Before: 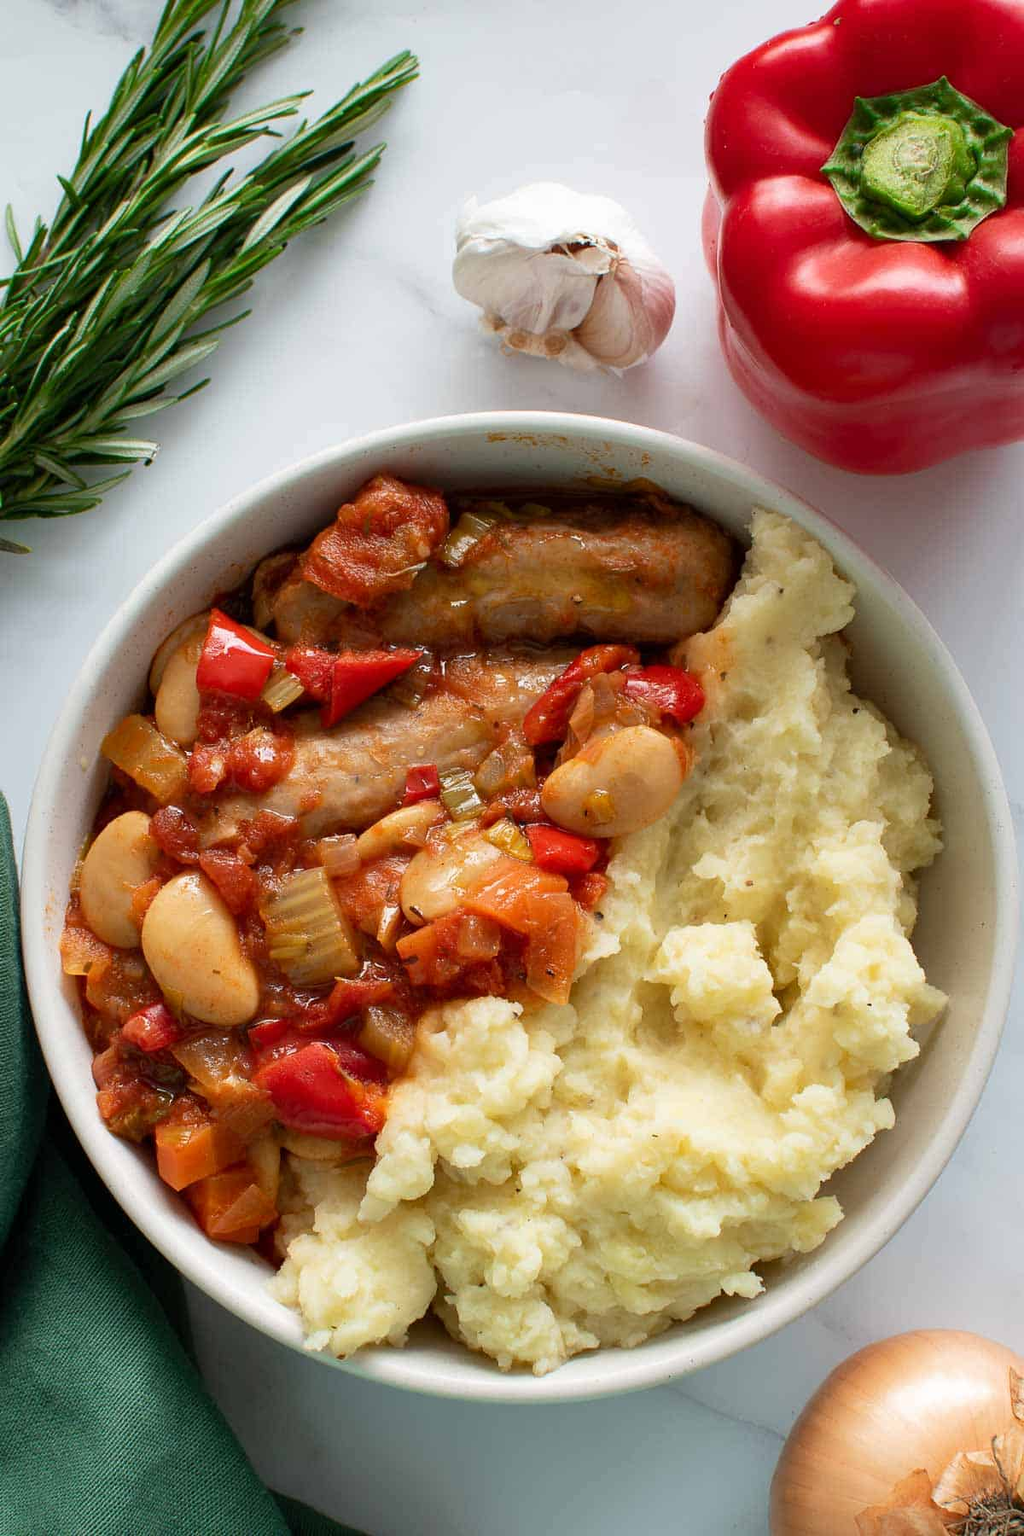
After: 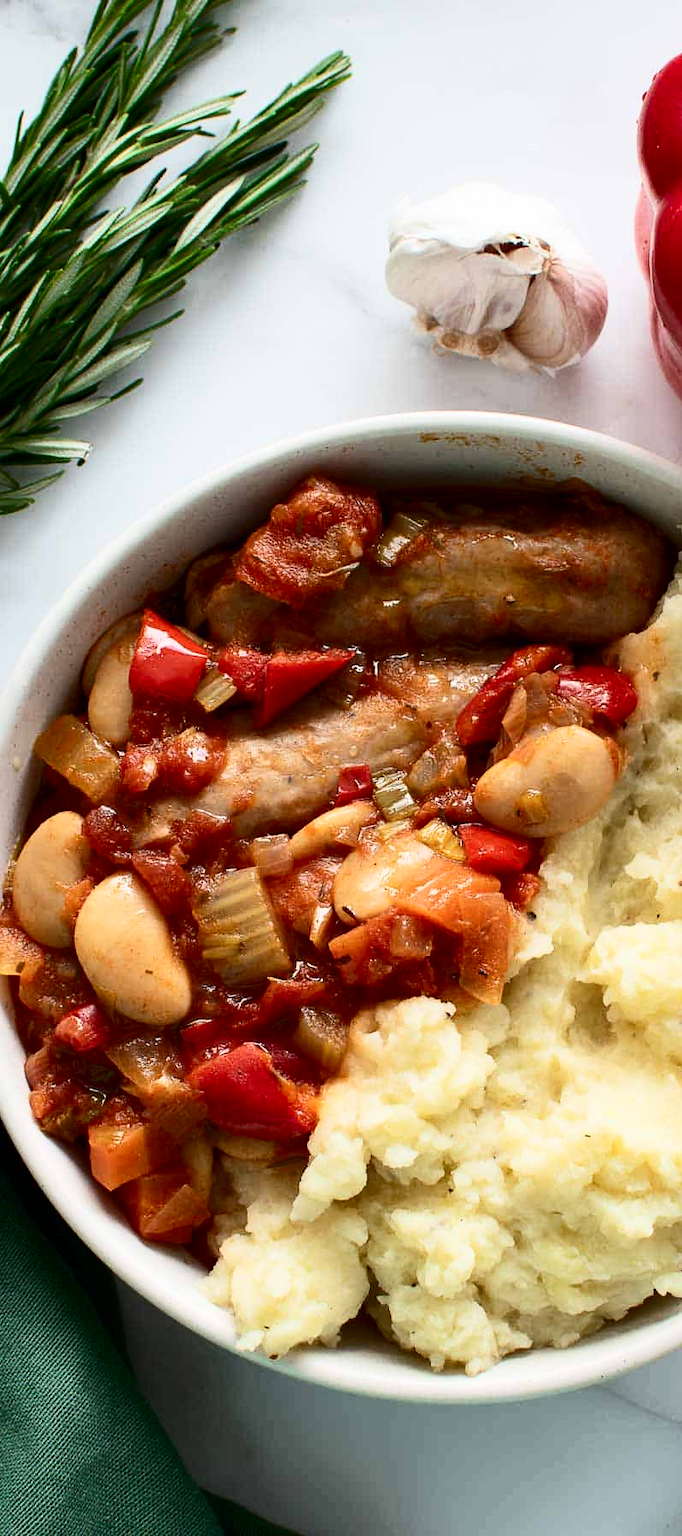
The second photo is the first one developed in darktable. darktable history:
contrast brightness saturation: contrast 0.28
base curve: curves: ch0 [(0, 0) (0.989, 0.992)], preserve colors none
crop and rotate: left 6.617%, right 26.717%
